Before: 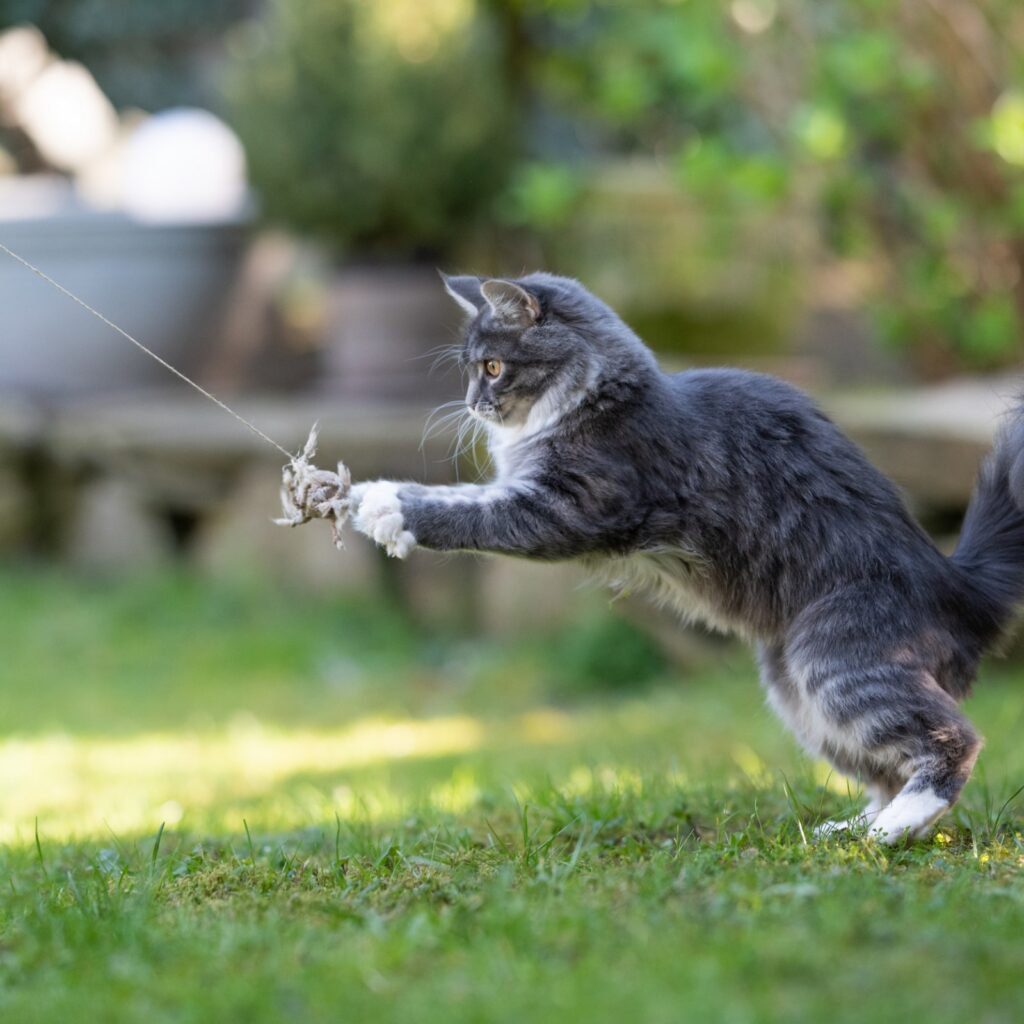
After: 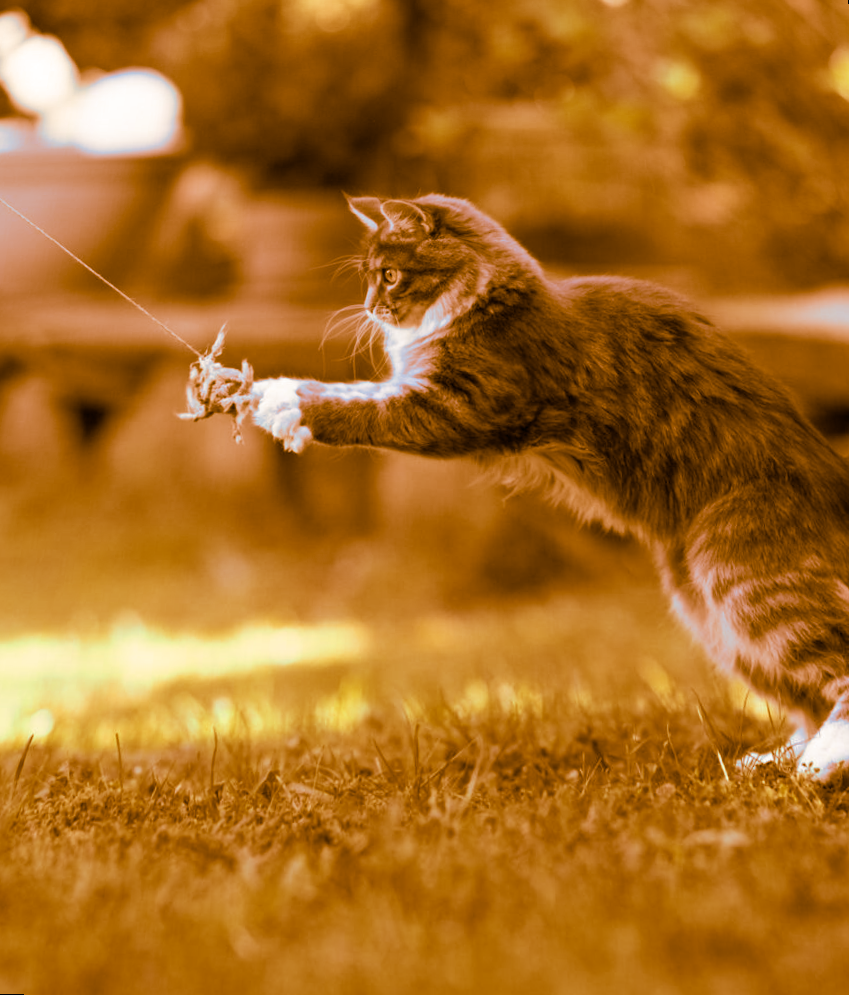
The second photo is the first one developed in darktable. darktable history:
split-toning: shadows › hue 26°, shadows › saturation 0.92, highlights › hue 40°, highlights › saturation 0.92, balance -63, compress 0%
rotate and perspective: rotation 0.72°, lens shift (vertical) -0.352, lens shift (horizontal) -0.051, crop left 0.152, crop right 0.859, crop top 0.019, crop bottom 0.964
